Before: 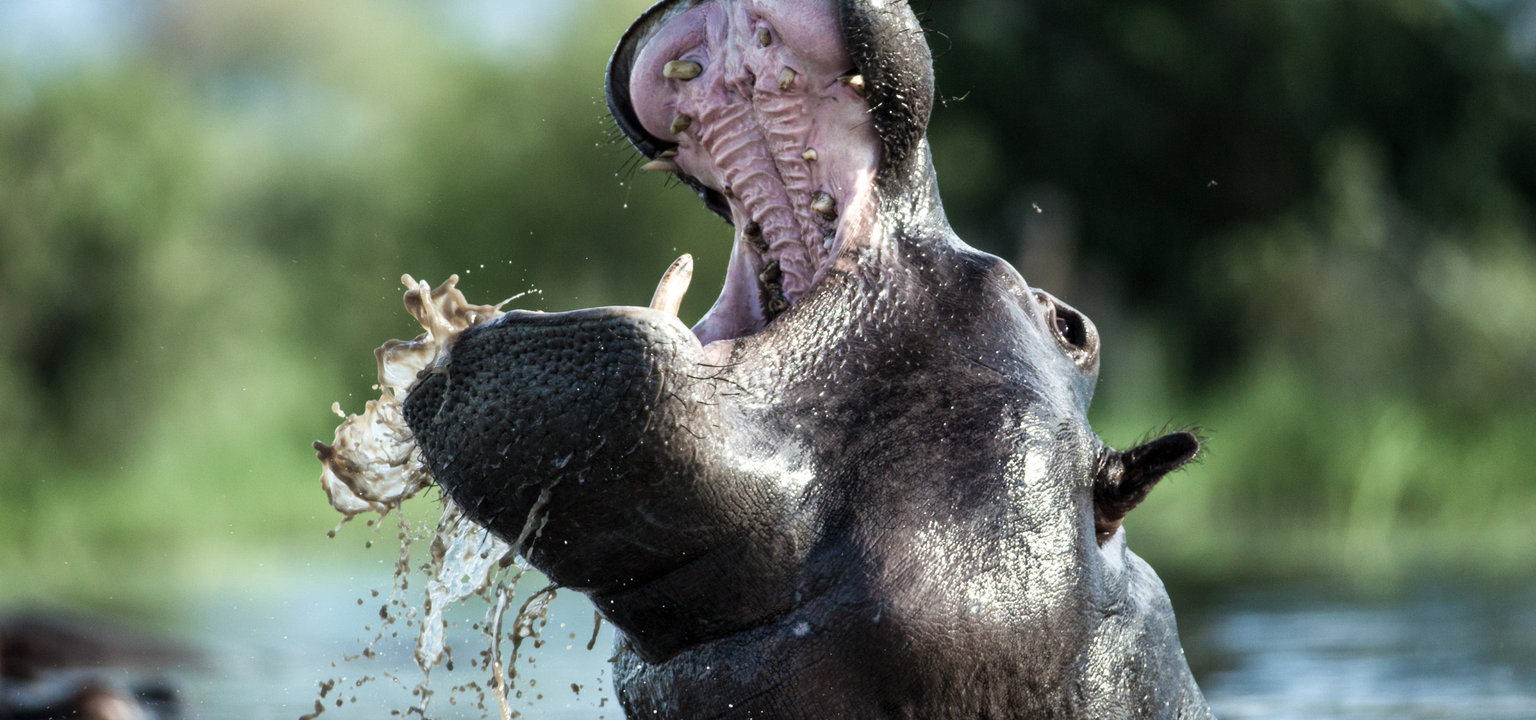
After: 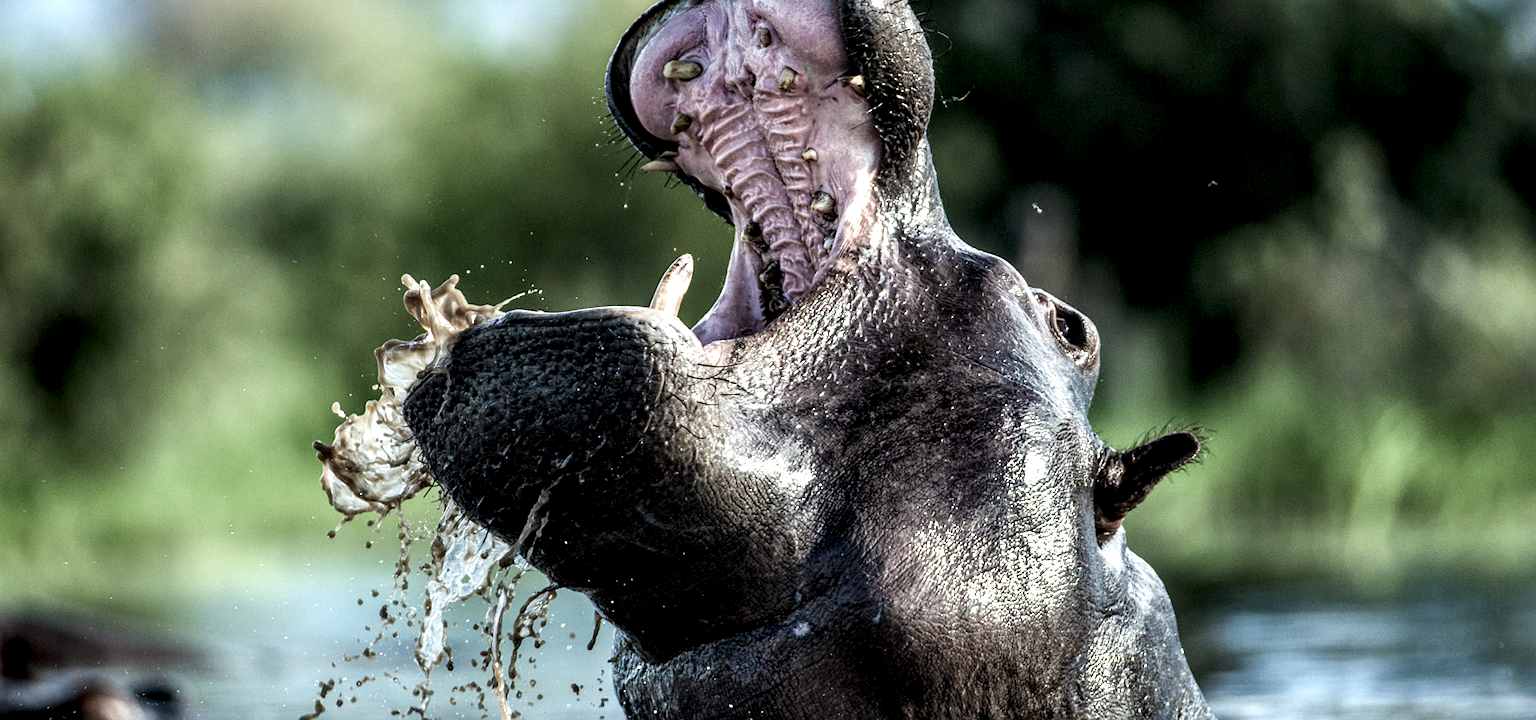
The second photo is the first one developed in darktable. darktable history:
sharpen: on, module defaults
local contrast: highlights 20%, shadows 70%, detail 170%
